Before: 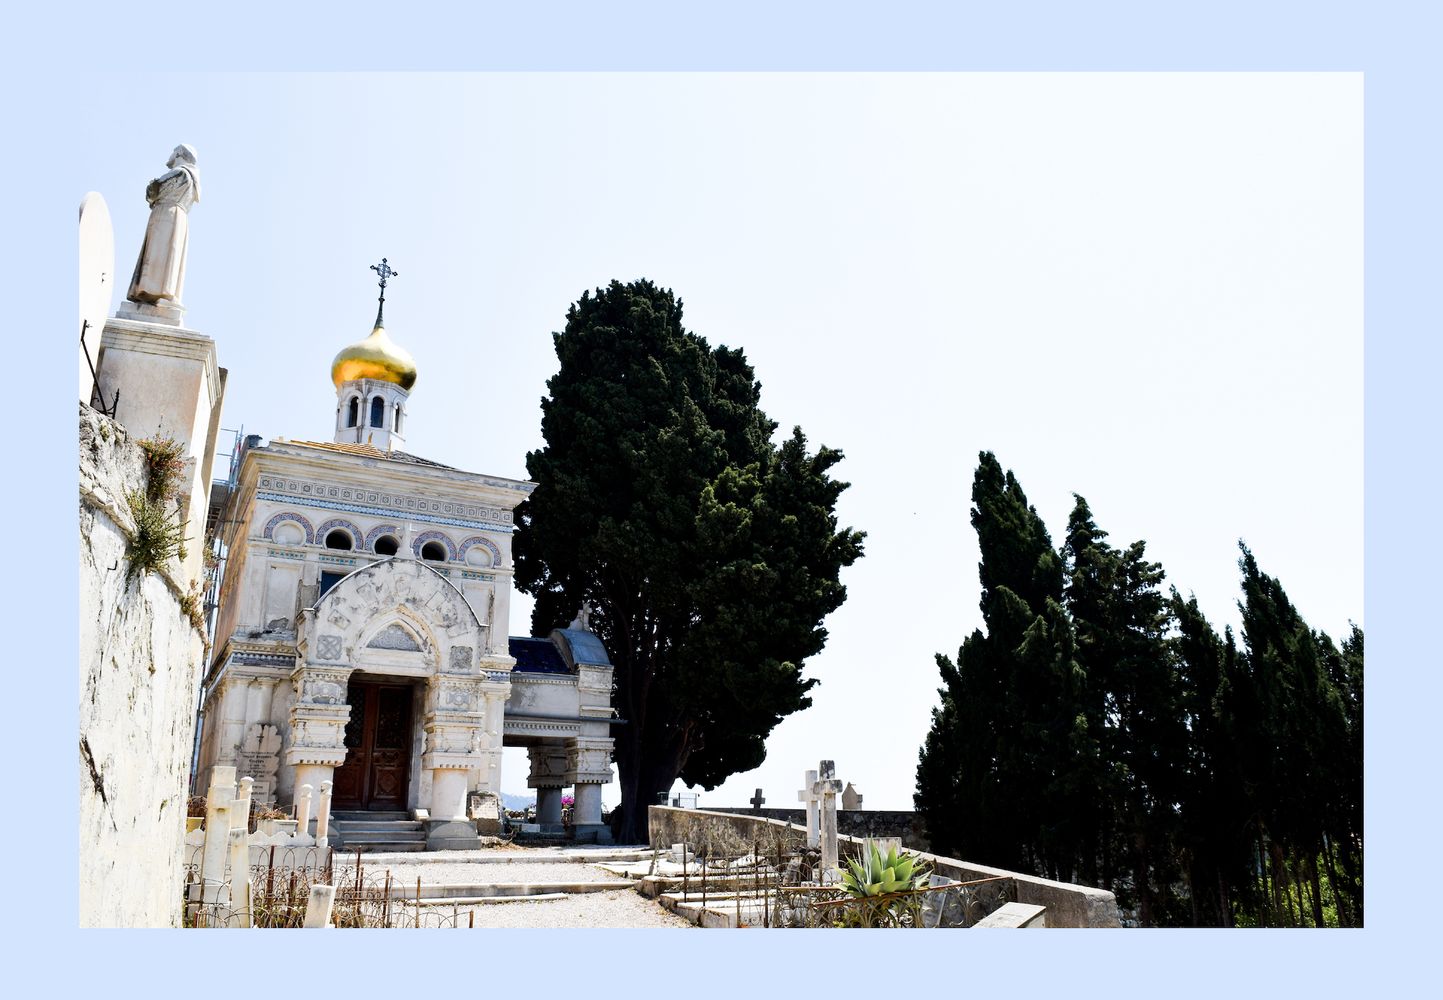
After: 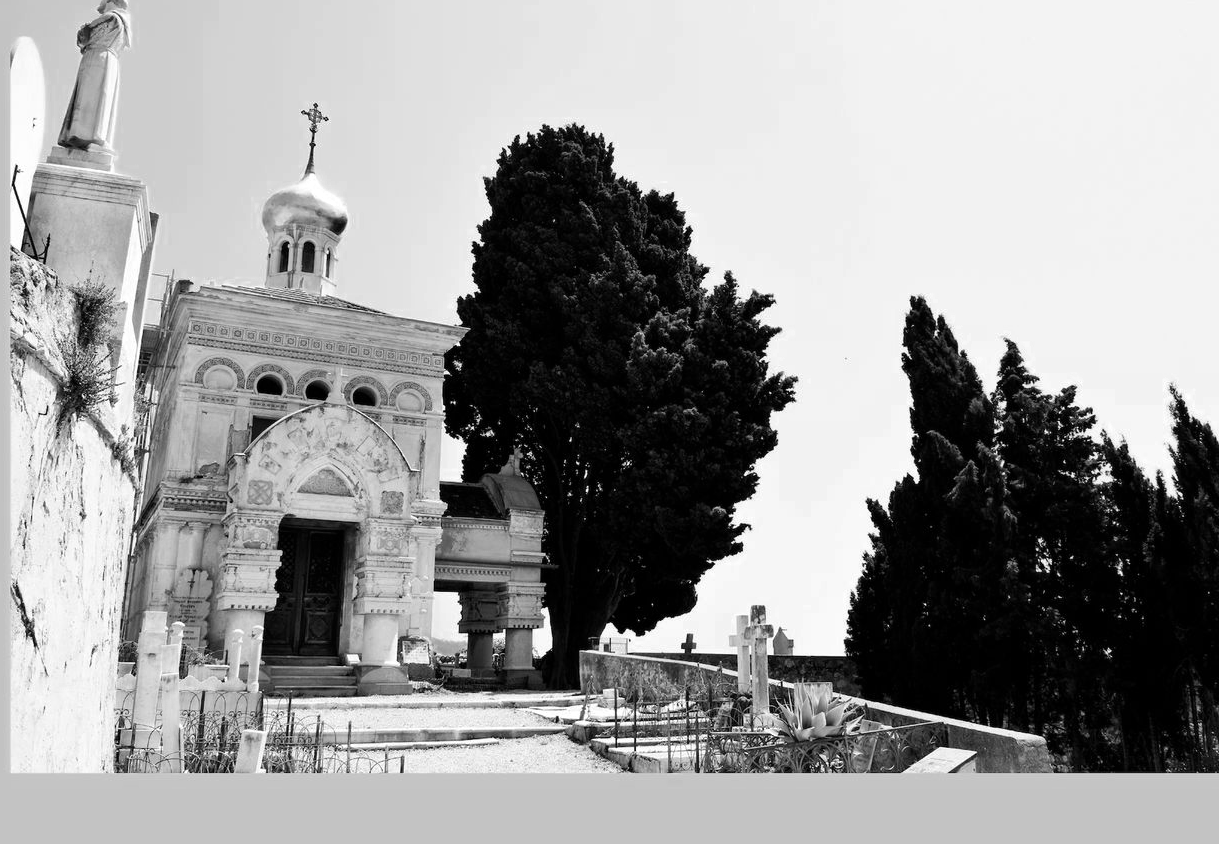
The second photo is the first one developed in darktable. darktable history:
crop and rotate: left 4.842%, top 15.51%, right 10.668%
color zones: curves: ch0 [(0.002, 0.593) (0.143, 0.417) (0.285, 0.541) (0.455, 0.289) (0.608, 0.327) (0.727, 0.283) (0.869, 0.571) (1, 0.603)]; ch1 [(0, 0) (0.143, 0) (0.286, 0) (0.429, 0) (0.571, 0) (0.714, 0) (0.857, 0)]
